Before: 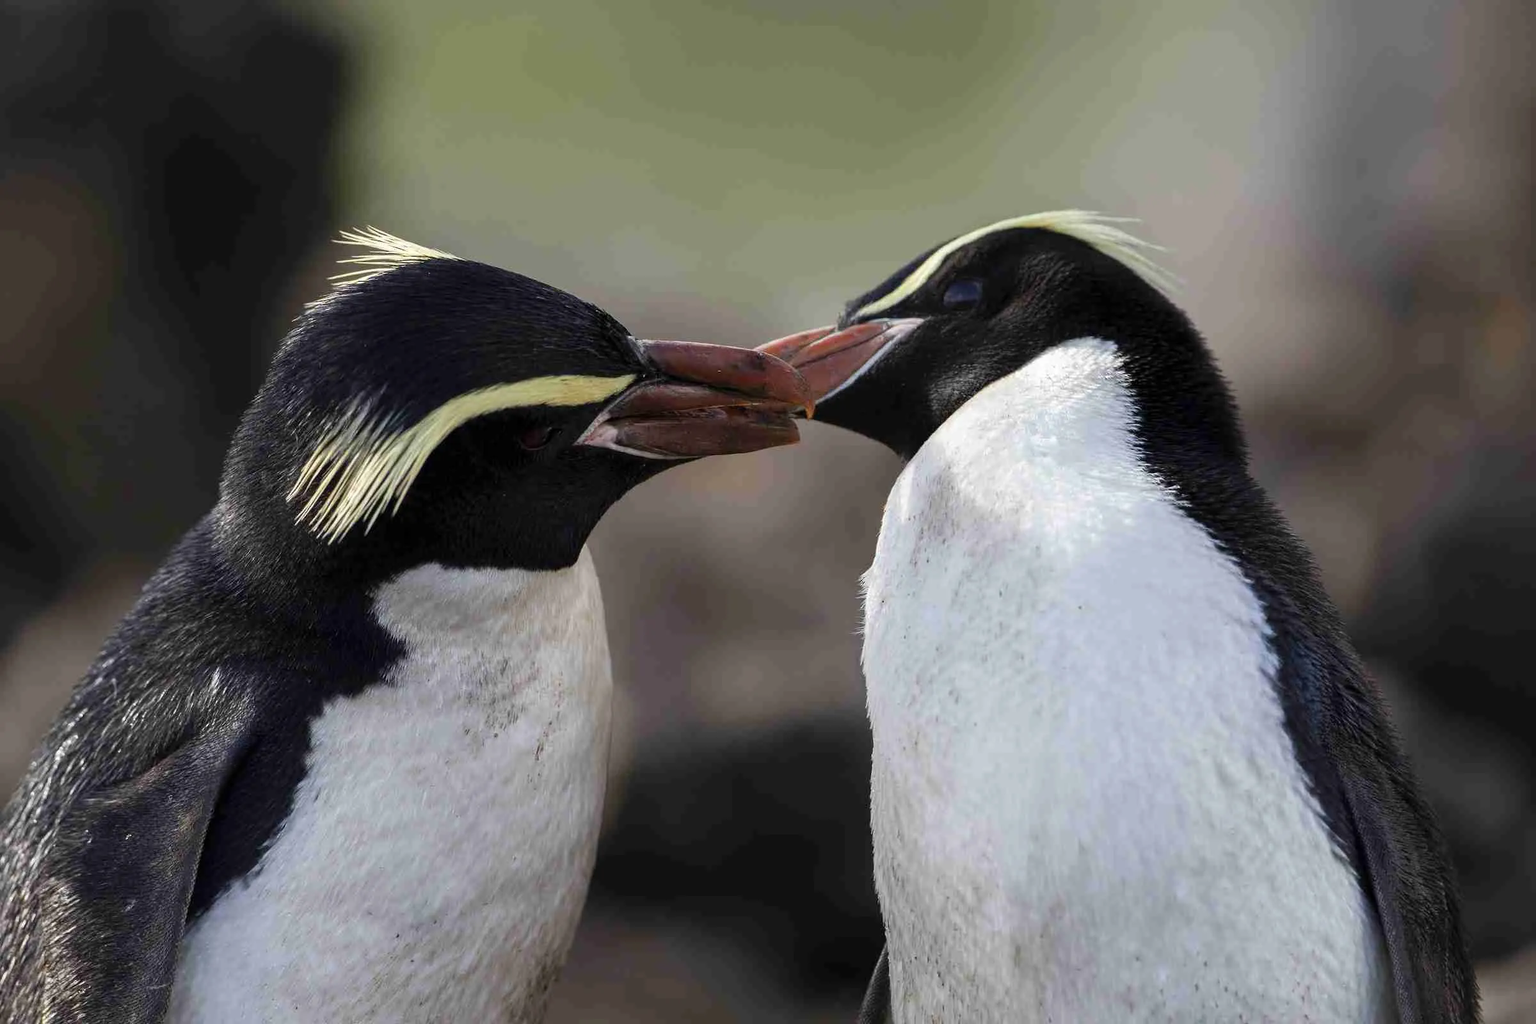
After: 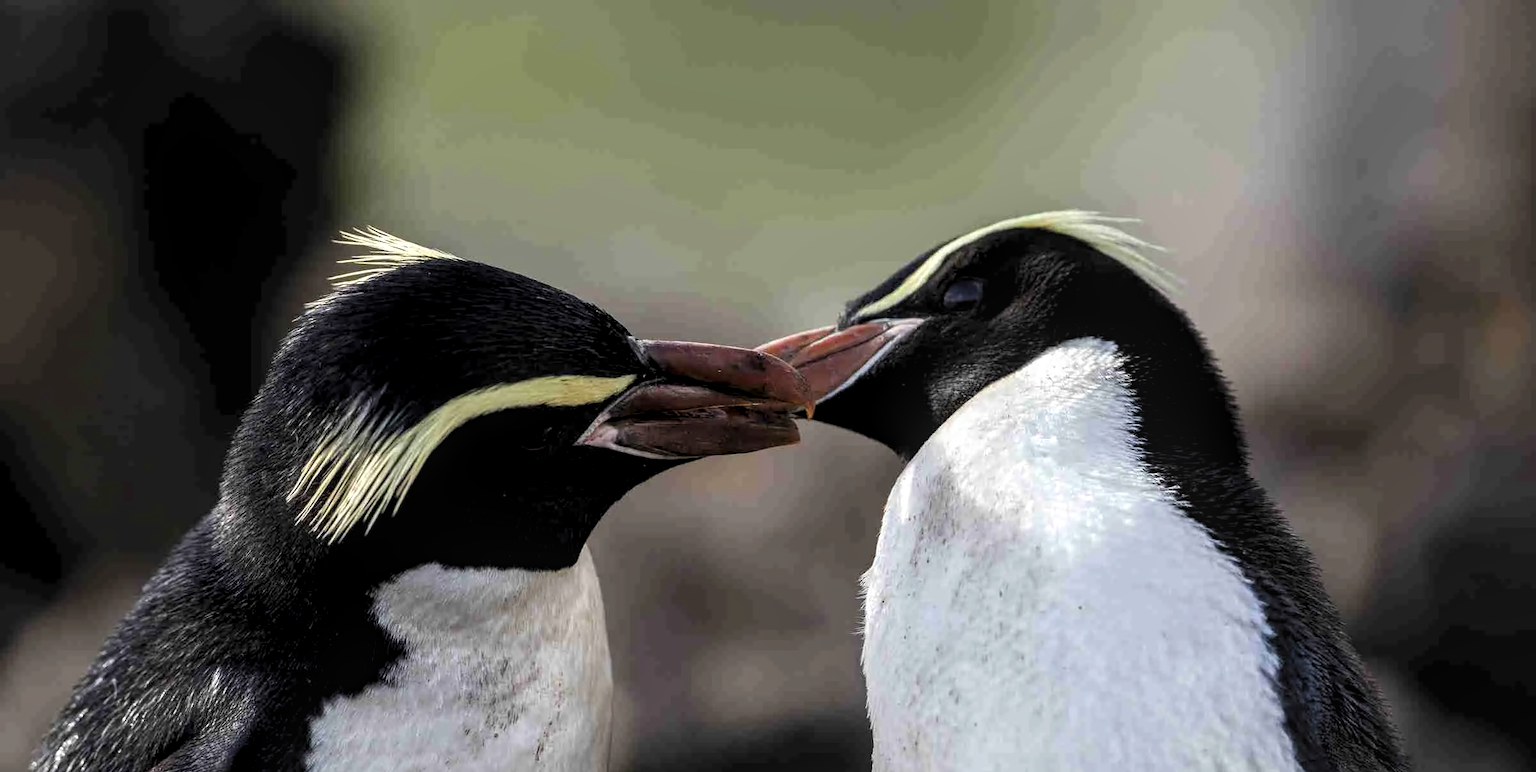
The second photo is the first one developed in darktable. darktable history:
local contrast: on, module defaults
levels: levels [0.062, 0.494, 0.925]
crop: bottom 24.524%
